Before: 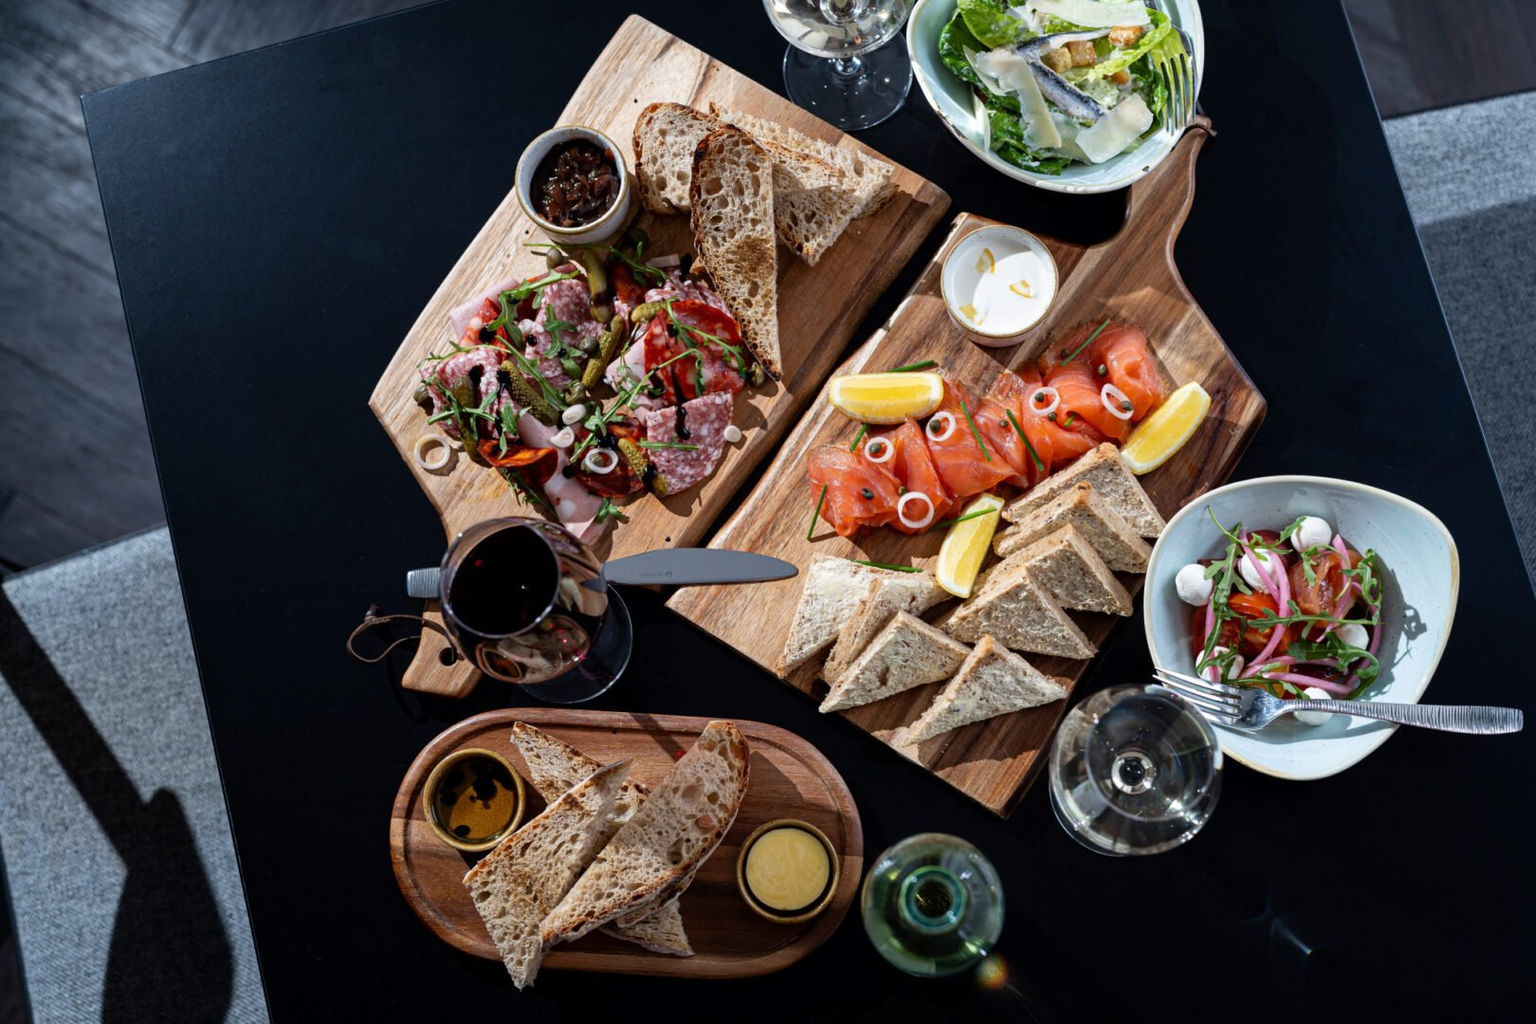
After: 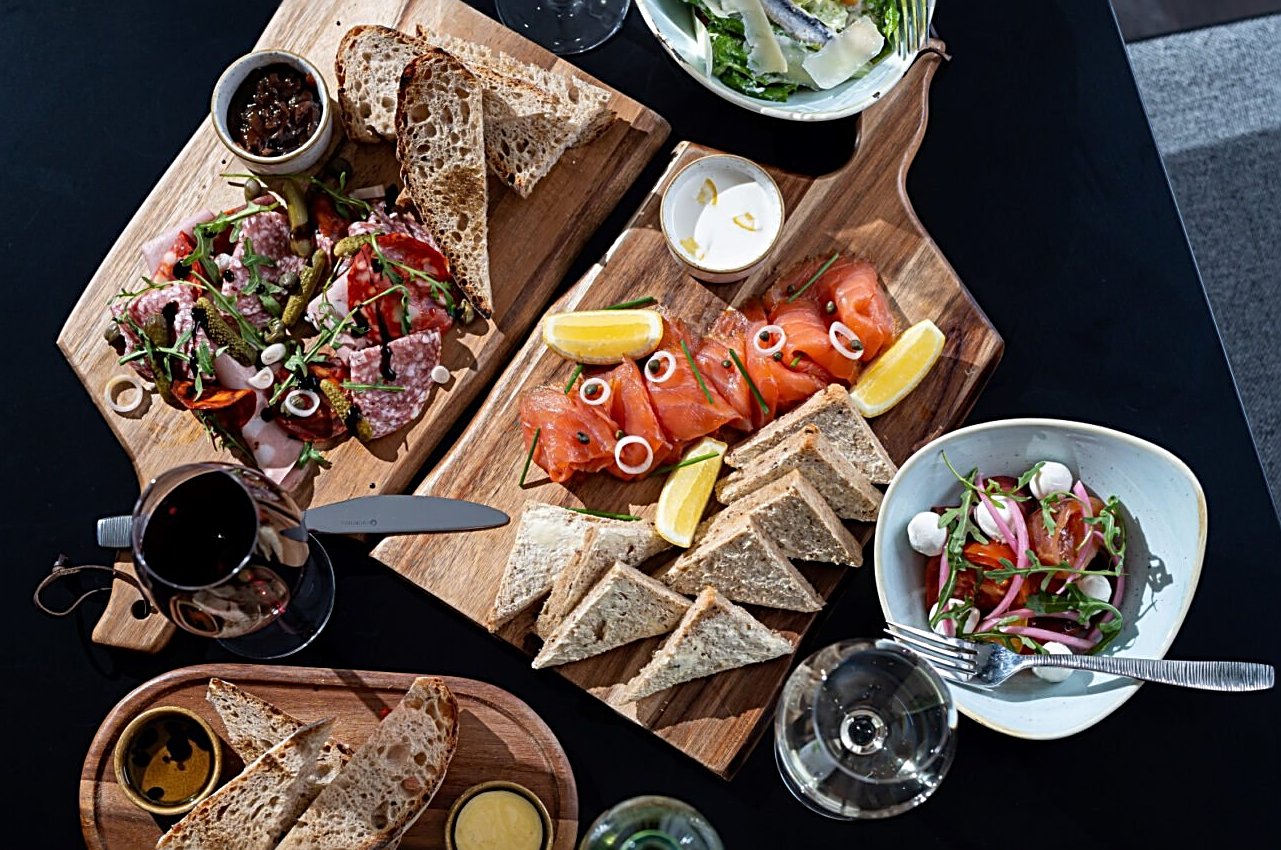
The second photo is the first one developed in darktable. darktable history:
crop and rotate: left 20.496%, top 7.736%, right 0.405%, bottom 13.501%
sharpen: radius 2.535, amount 0.626
